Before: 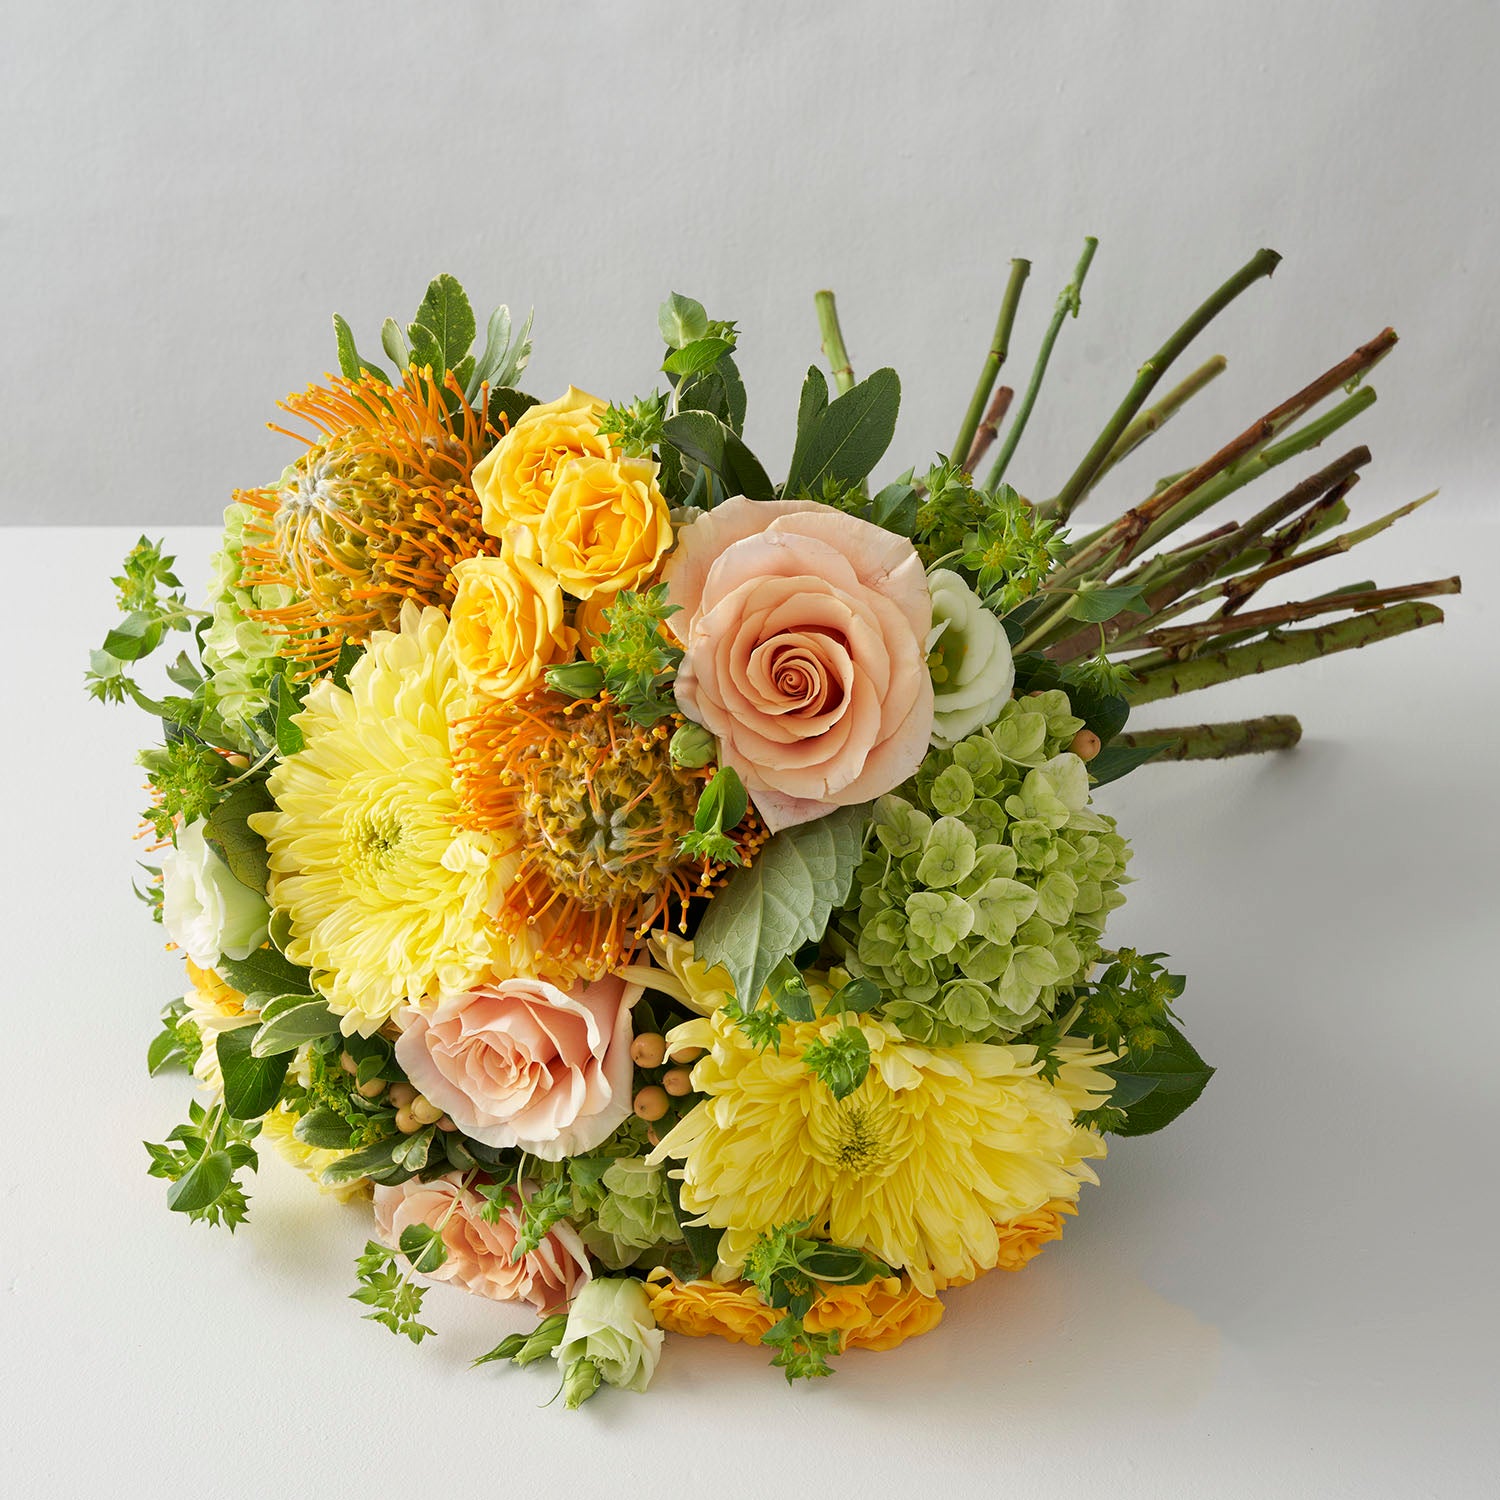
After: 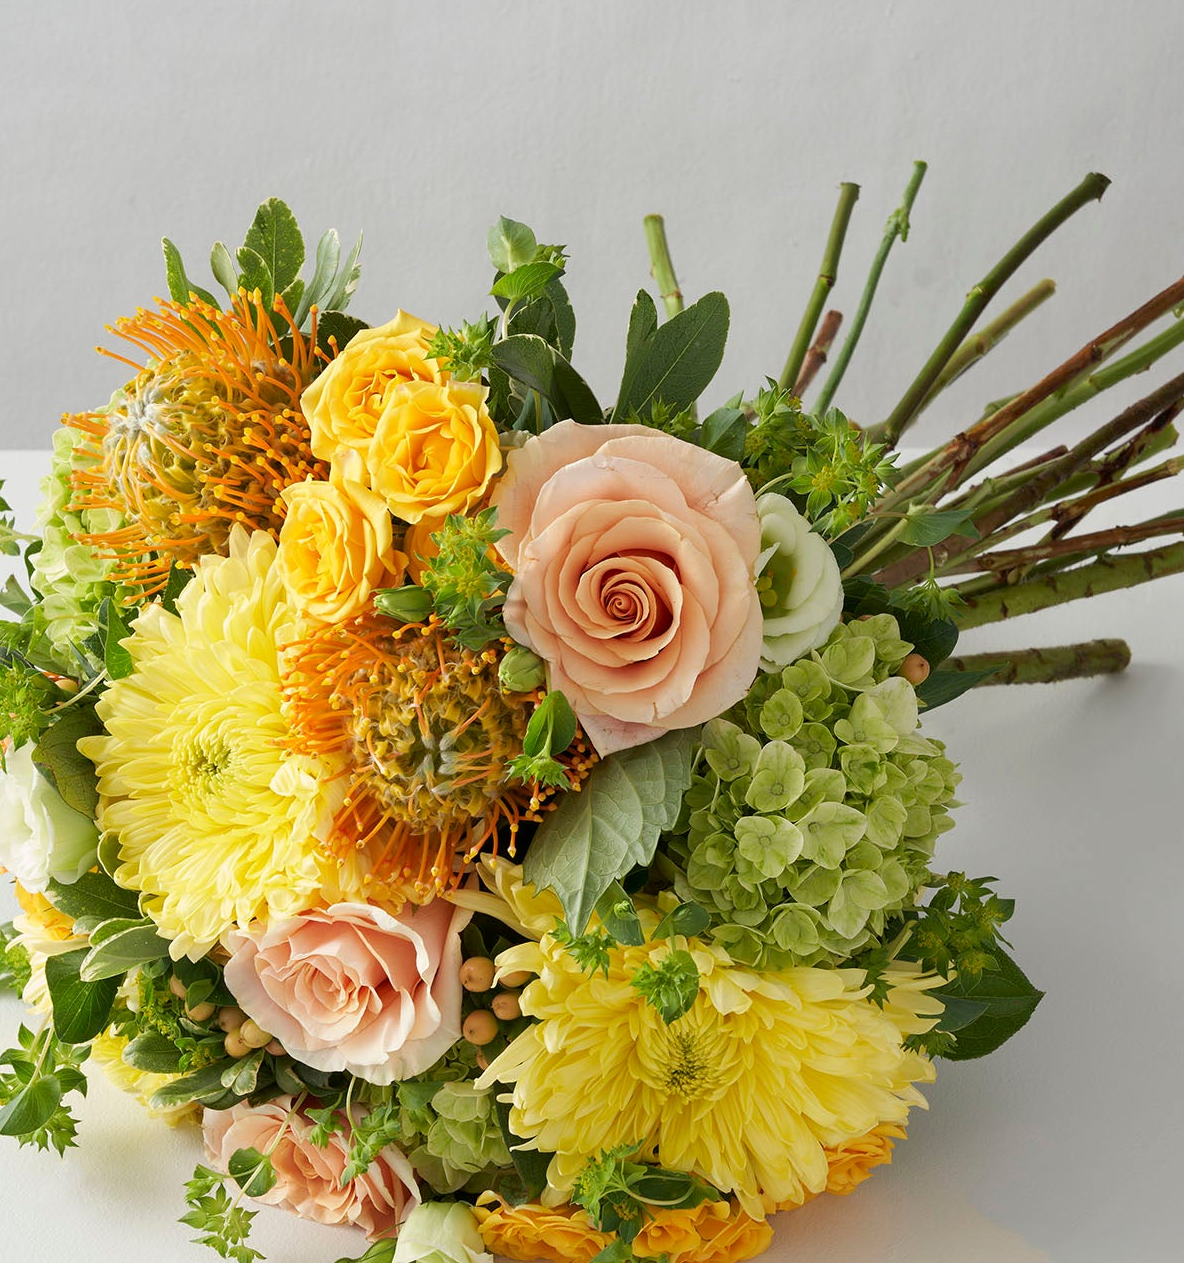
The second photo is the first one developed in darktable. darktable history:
crop: left 11.46%, top 5.078%, right 9.58%, bottom 10.69%
